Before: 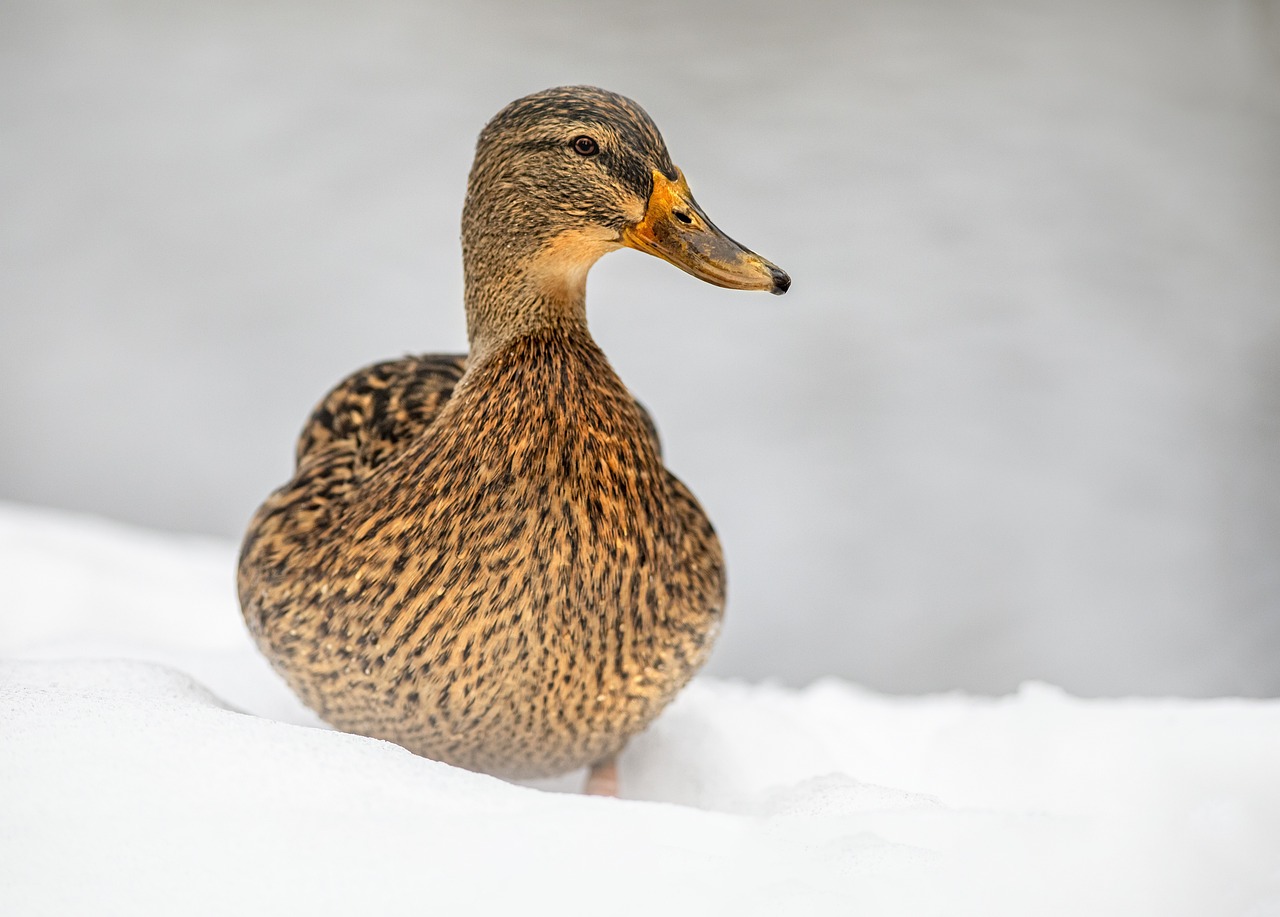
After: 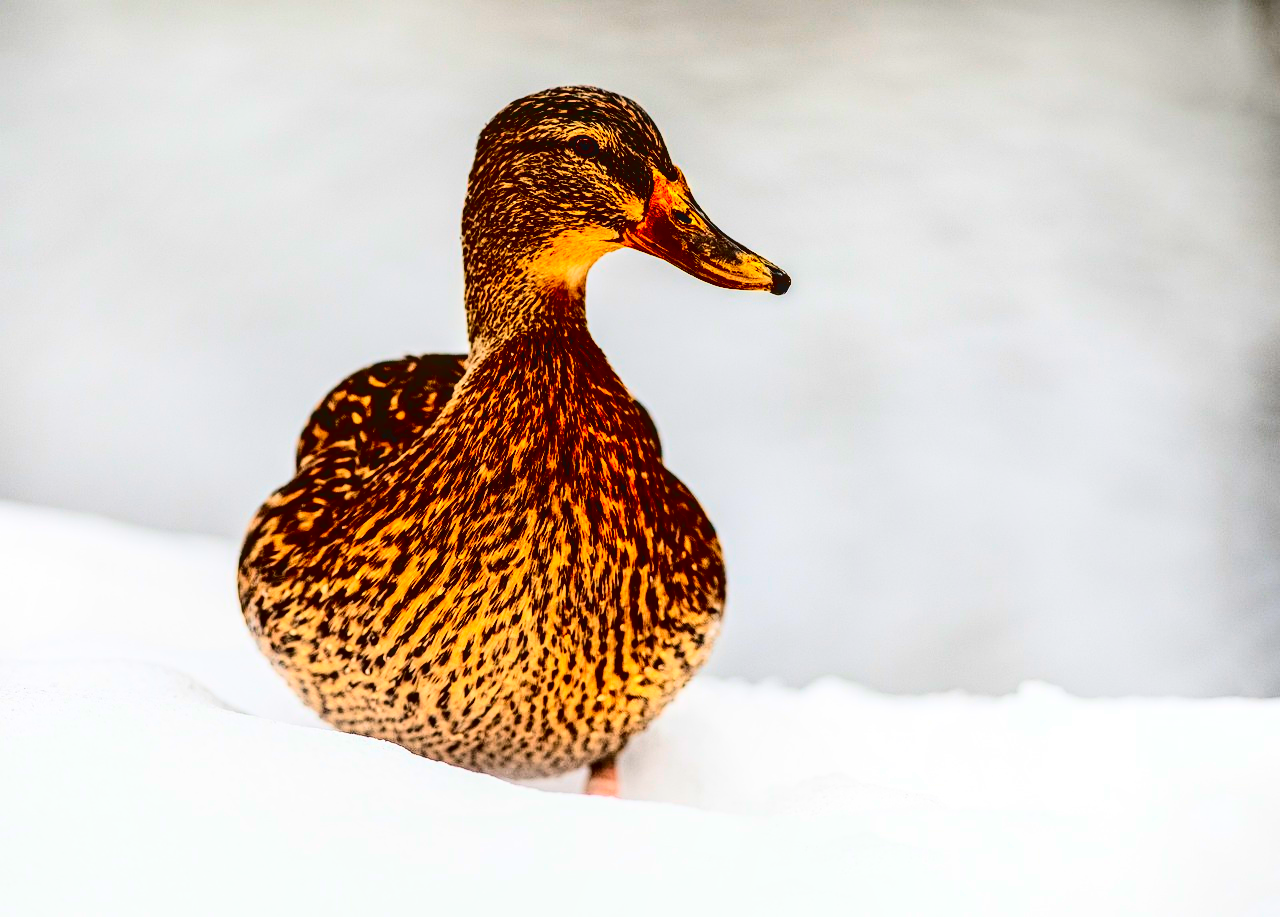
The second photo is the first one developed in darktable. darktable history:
local contrast: on, module defaults
contrast brightness saturation: contrast 0.77, brightness -1, saturation 1
